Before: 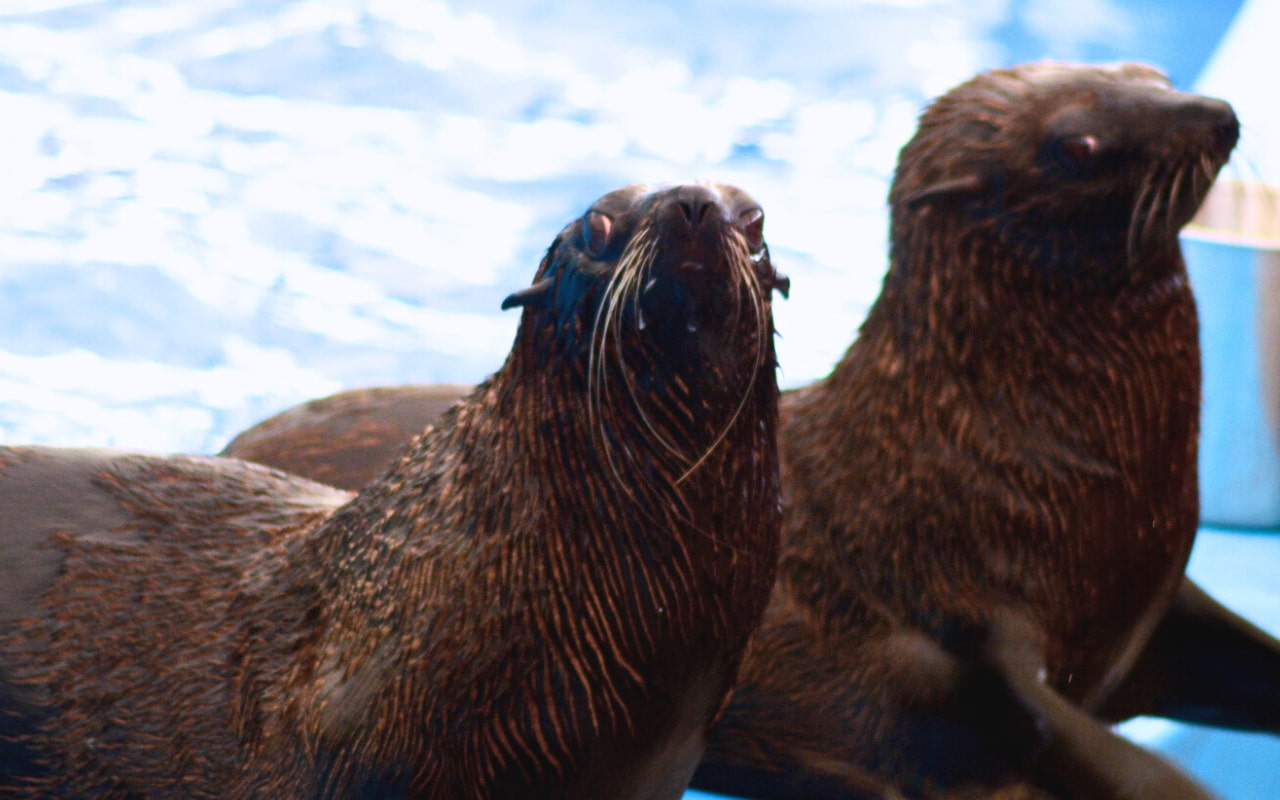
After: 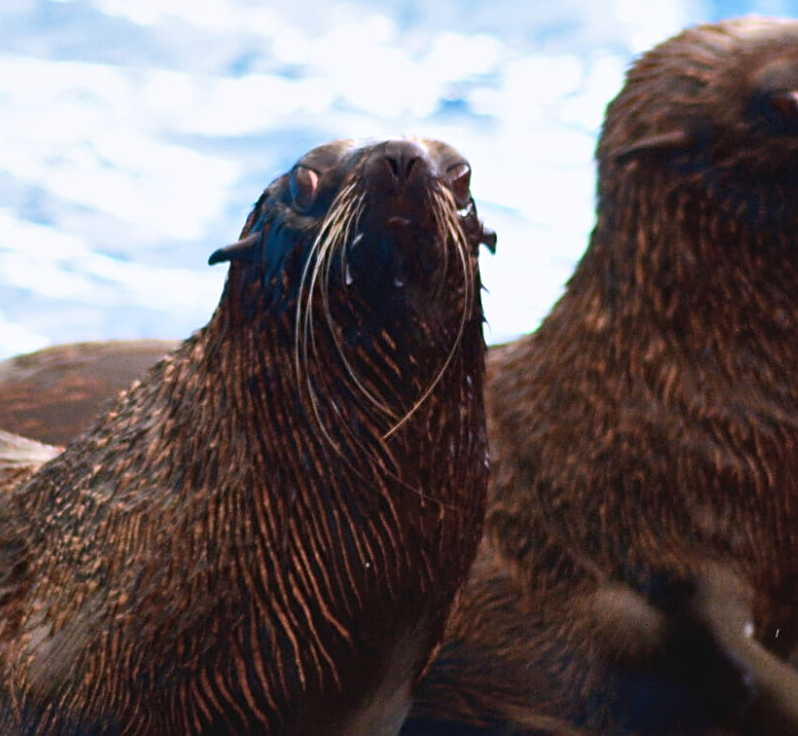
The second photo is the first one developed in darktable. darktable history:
crop and rotate: left 22.918%, top 5.629%, right 14.711%, bottom 2.247%
sharpen: on, module defaults
shadows and highlights: shadows 32, highlights -32, soften with gaussian
